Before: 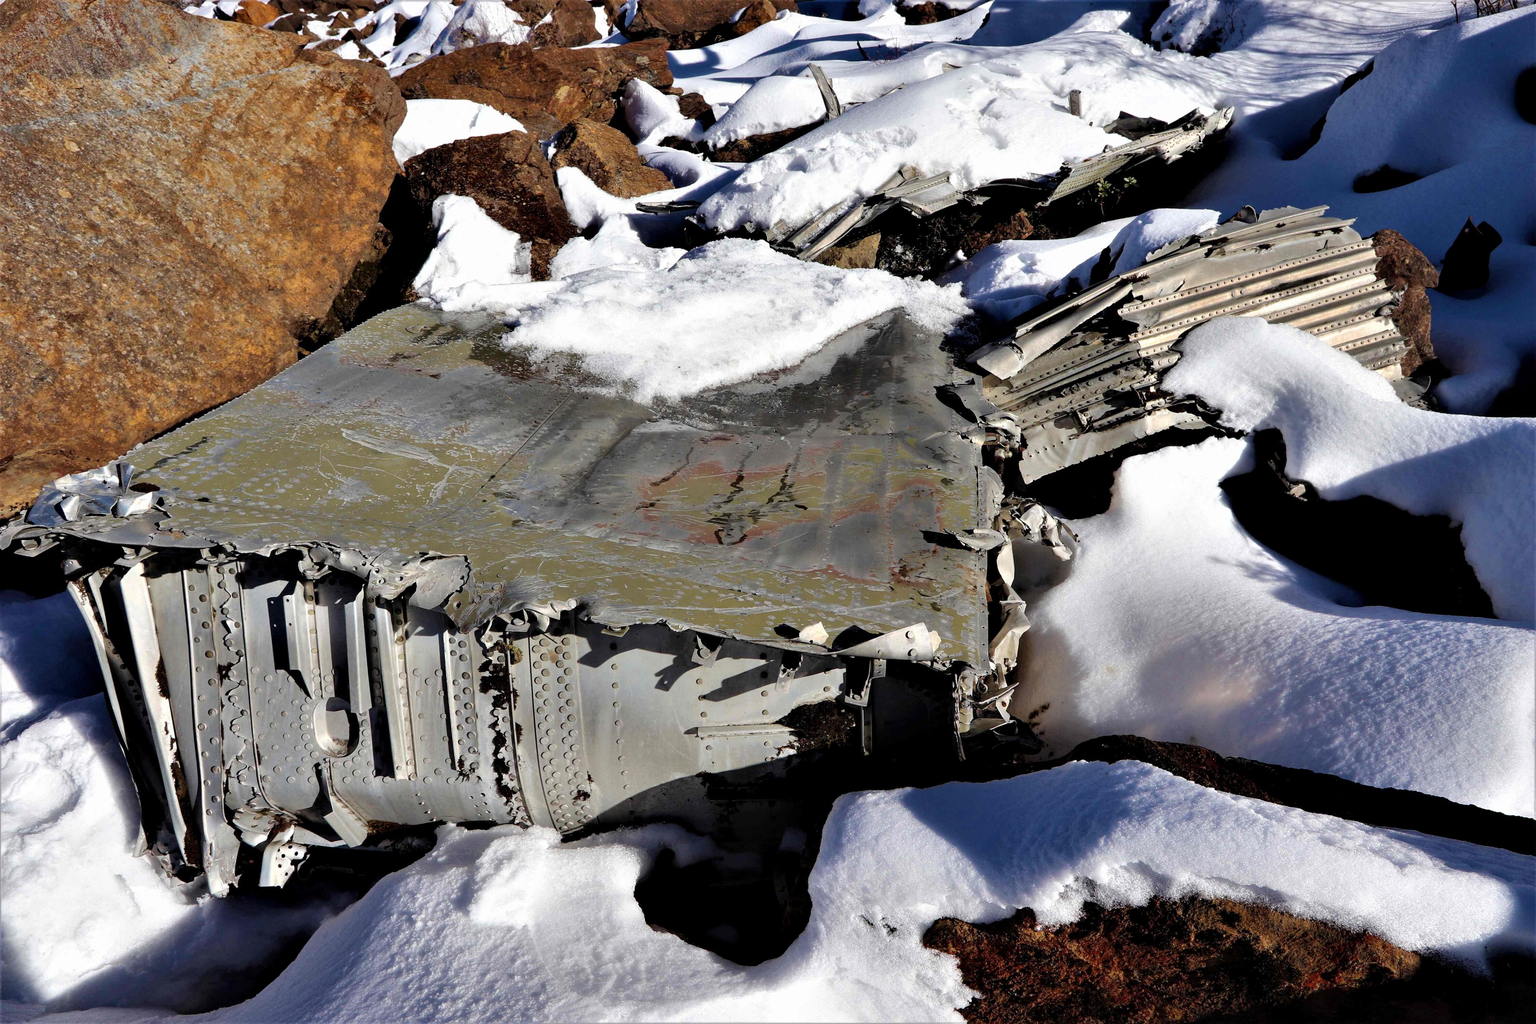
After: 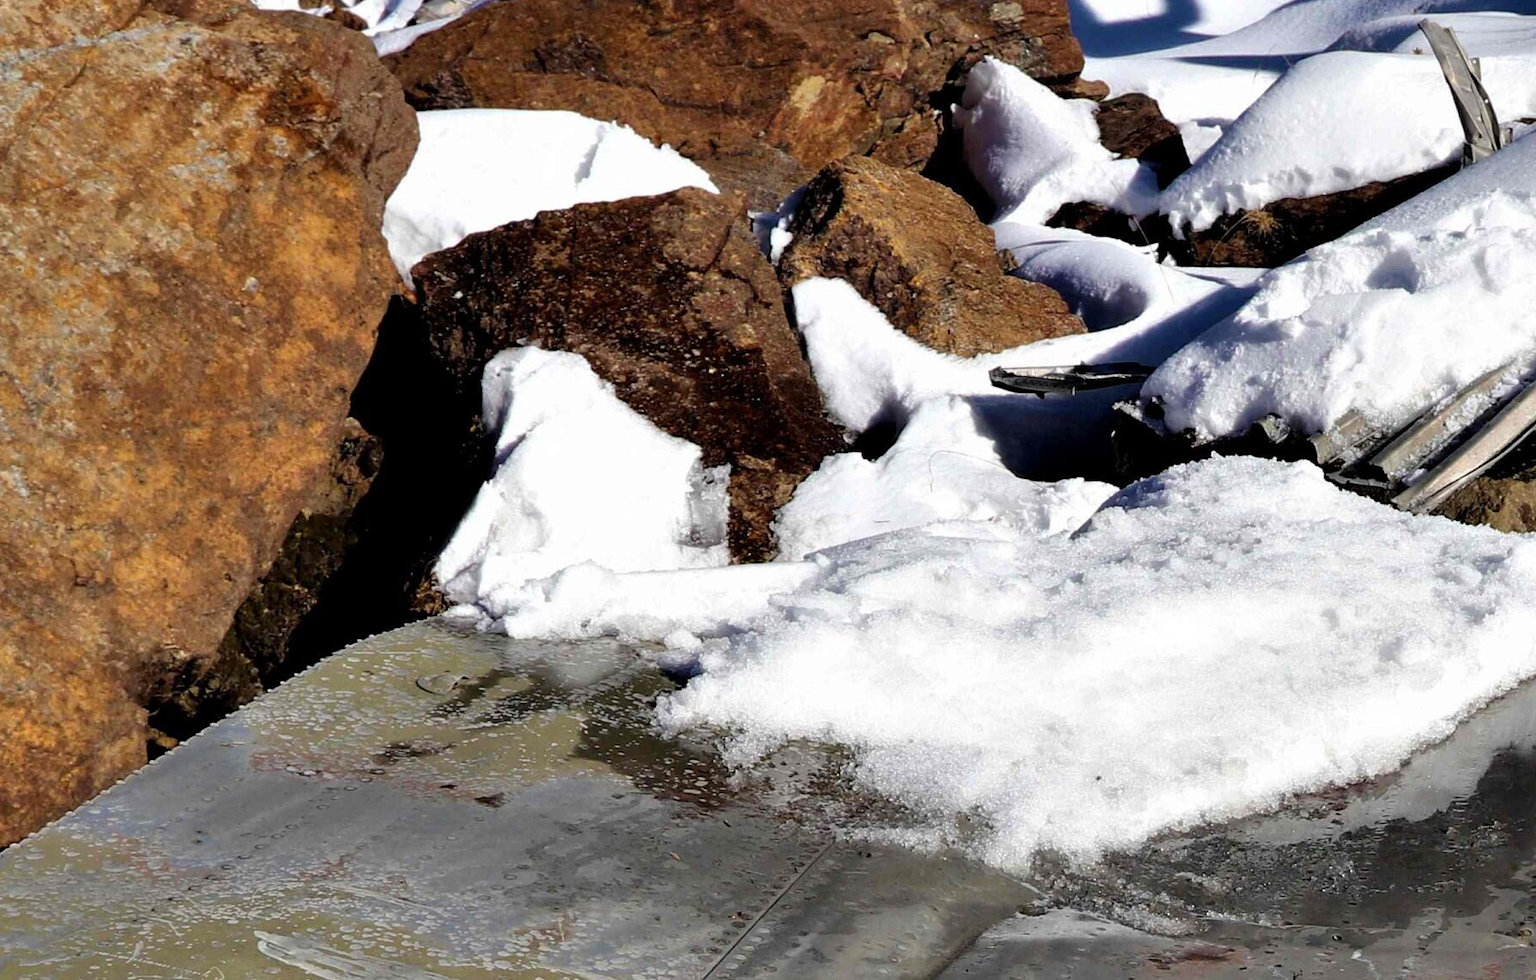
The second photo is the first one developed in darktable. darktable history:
crop: left 15.569%, top 5.428%, right 44.339%, bottom 56.165%
